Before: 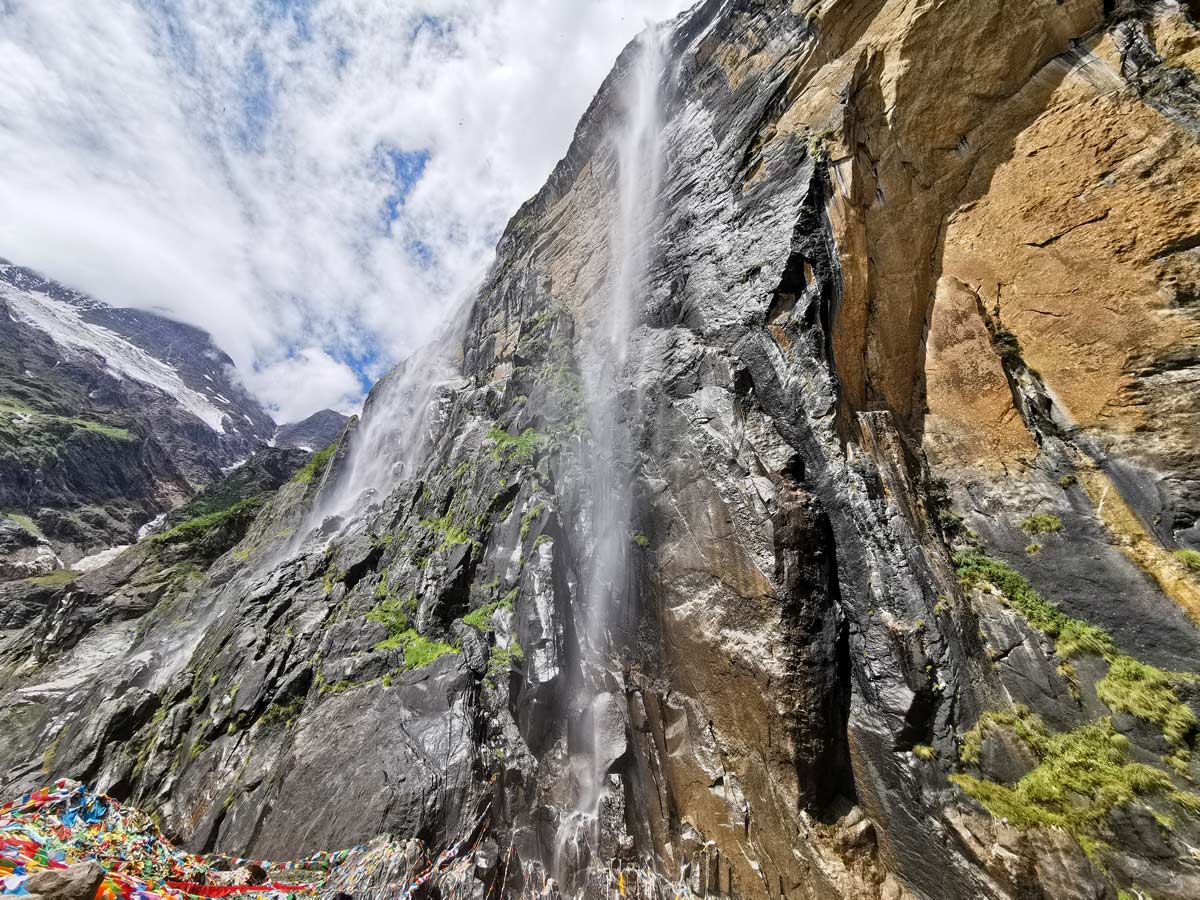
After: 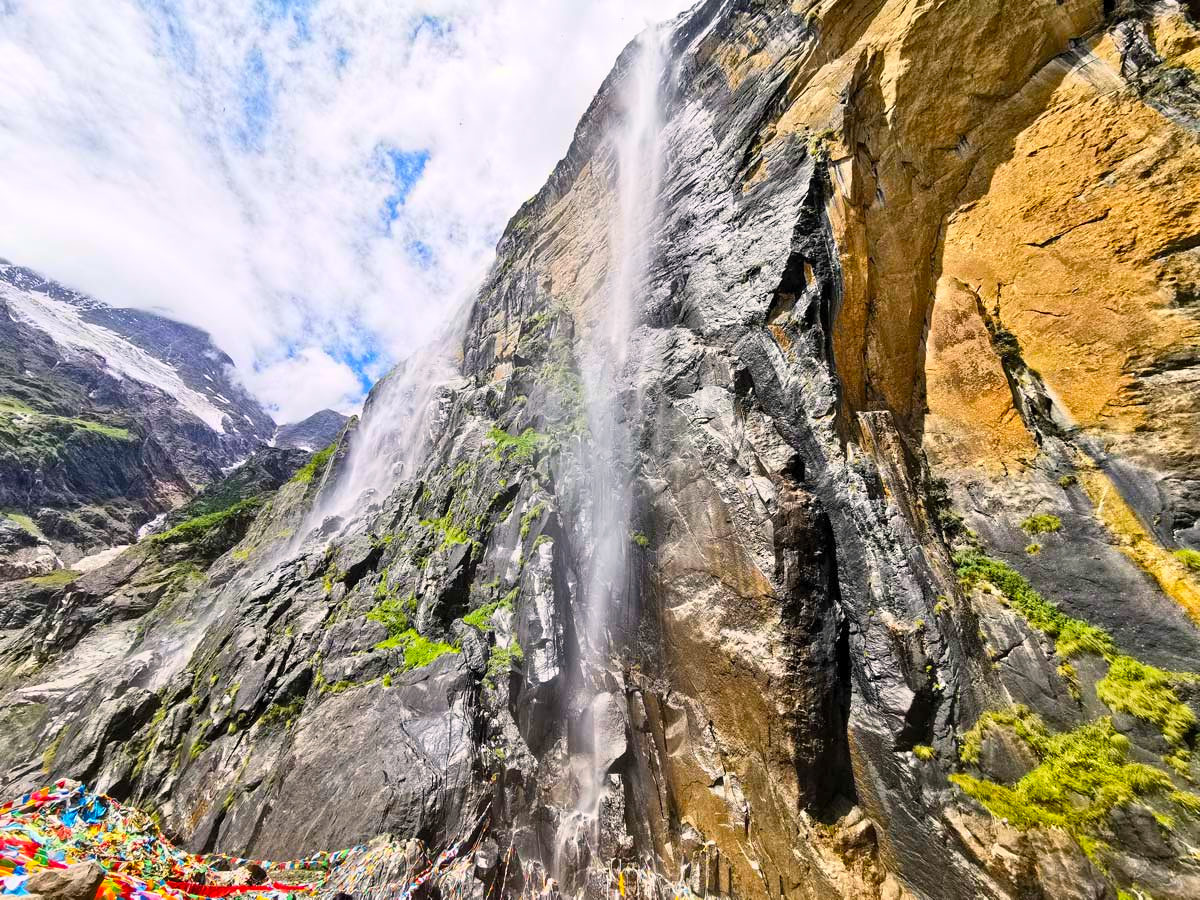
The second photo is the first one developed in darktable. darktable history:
contrast brightness saturation: contrast 0.203, brightness 0.158, saturation 0.222
color balance rgb: highlights gain › chroma 1.063%, highlights gain › hue 60.22°, perceptual saturation grading › global saturation 19.61%, global vibrance 20%
